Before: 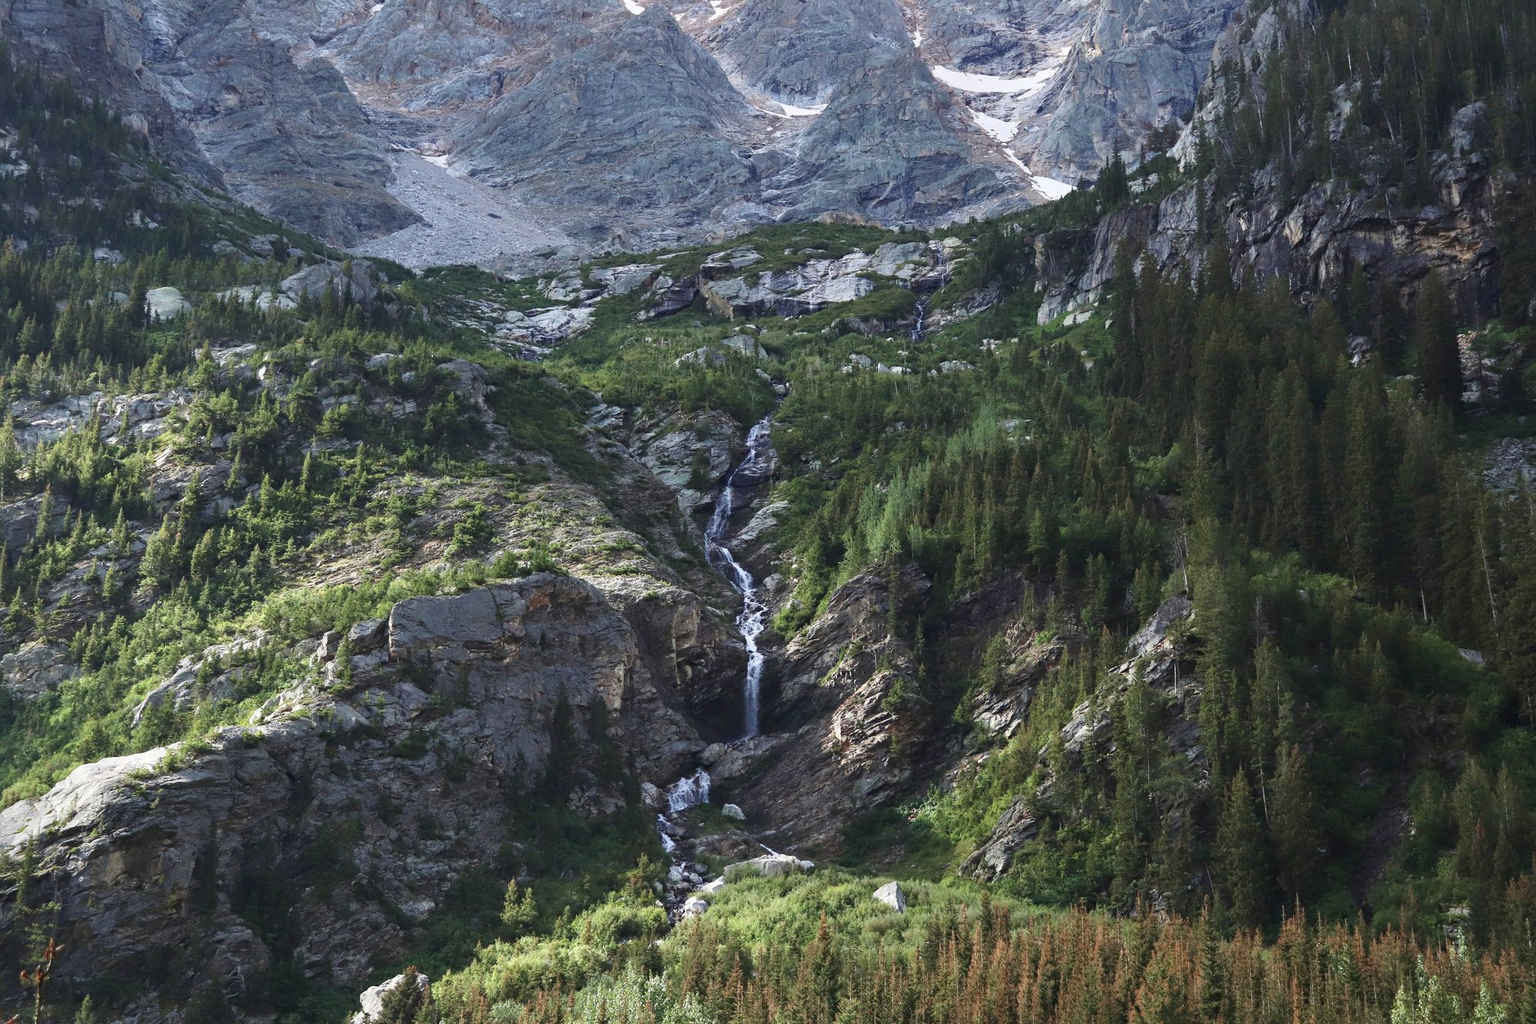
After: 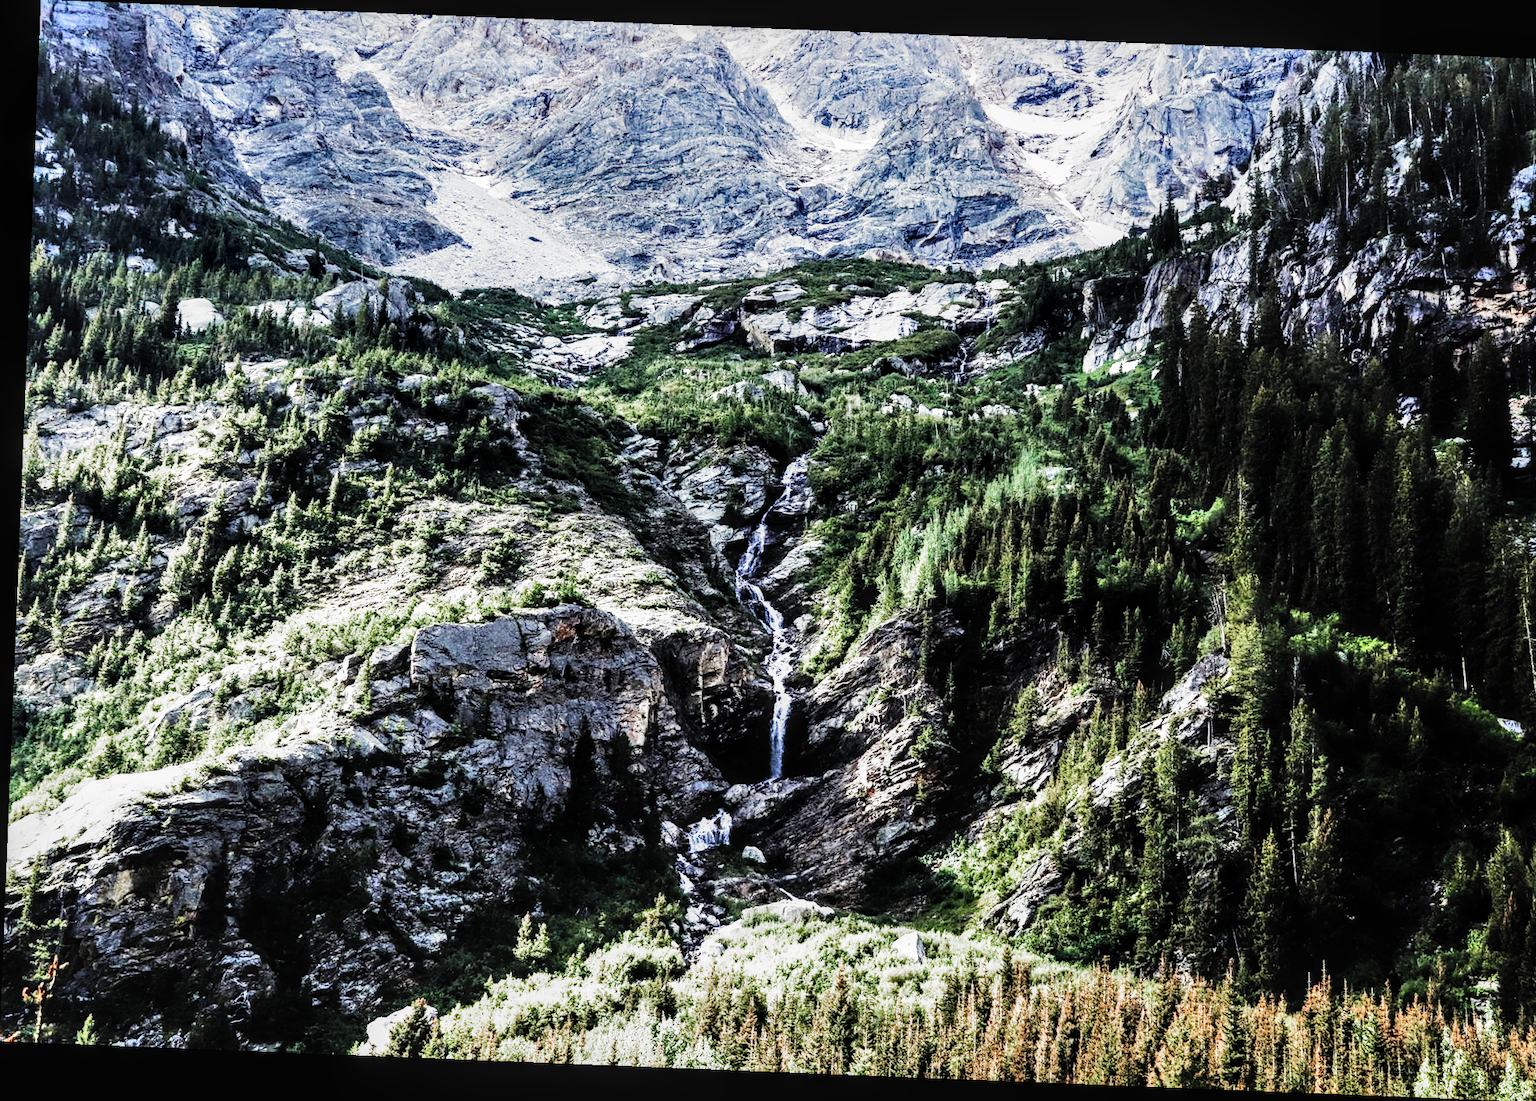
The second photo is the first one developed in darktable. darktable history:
shadows and highlights: radius 100.41, shadows 50.55, highlights -64.36, highlights color adjustment 49.82%, soften with gaussian
rgb curve: curves: ch0 [(0, 0) (0.21, 0.15) (0.24, 0.21) (0.5, 0.75) (0.75, 0.96) (0.89, 0.99) (1, 1)]; ch1 [(0, 0.02) (0.21, 0.13) (0.25, 0.2) (0.5, 0.67) (0.75, 0.9) (0.89, 0.97) (1, 1)]; ch2 [(0, 0.02) (0.21, 0.13) (0.25, 0.2) (0.5, 0.67) (0.75, 0.9) (0.89, 0.97) (1, 1)], compensate middle gray true
filmic rgb: black relative exposure -6.43 EV, white relative exposure 2.43 EV, threshold 3 EV, hardness 5.27, latitude 0.1%, contrast 1.425, highlights saturation mix 2%, preserve chrominance no, color science v5 (2021), contrast in shadows safe, contrast in highlights safe, enable highlight reconstruction true
local contrast: detail 130%
crop: right 4.126%, bottom 0.031%
rotate and perspective: rotation 2.27°, automatic cropping off
